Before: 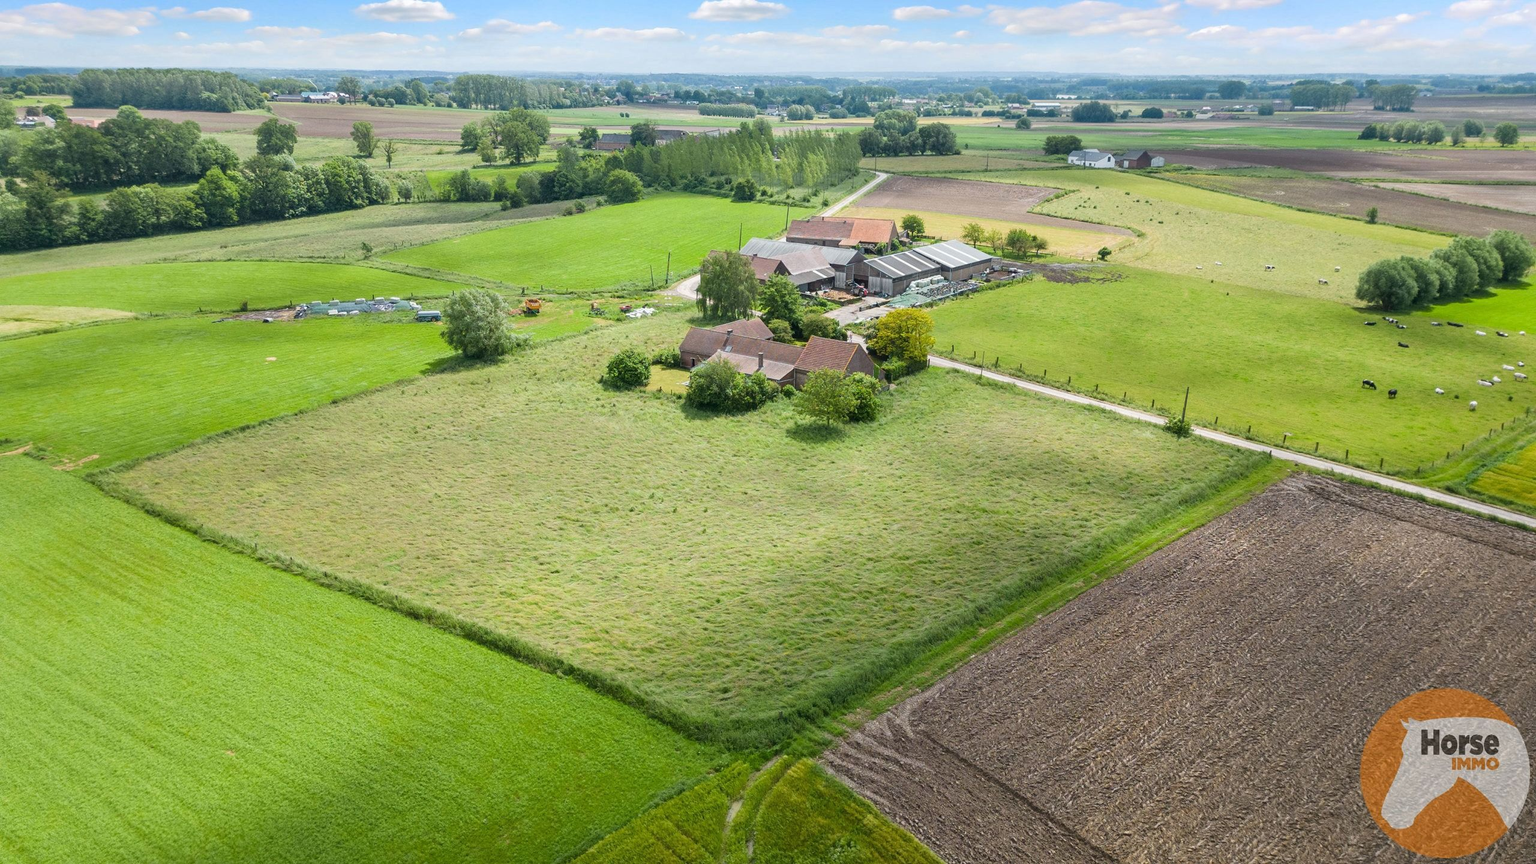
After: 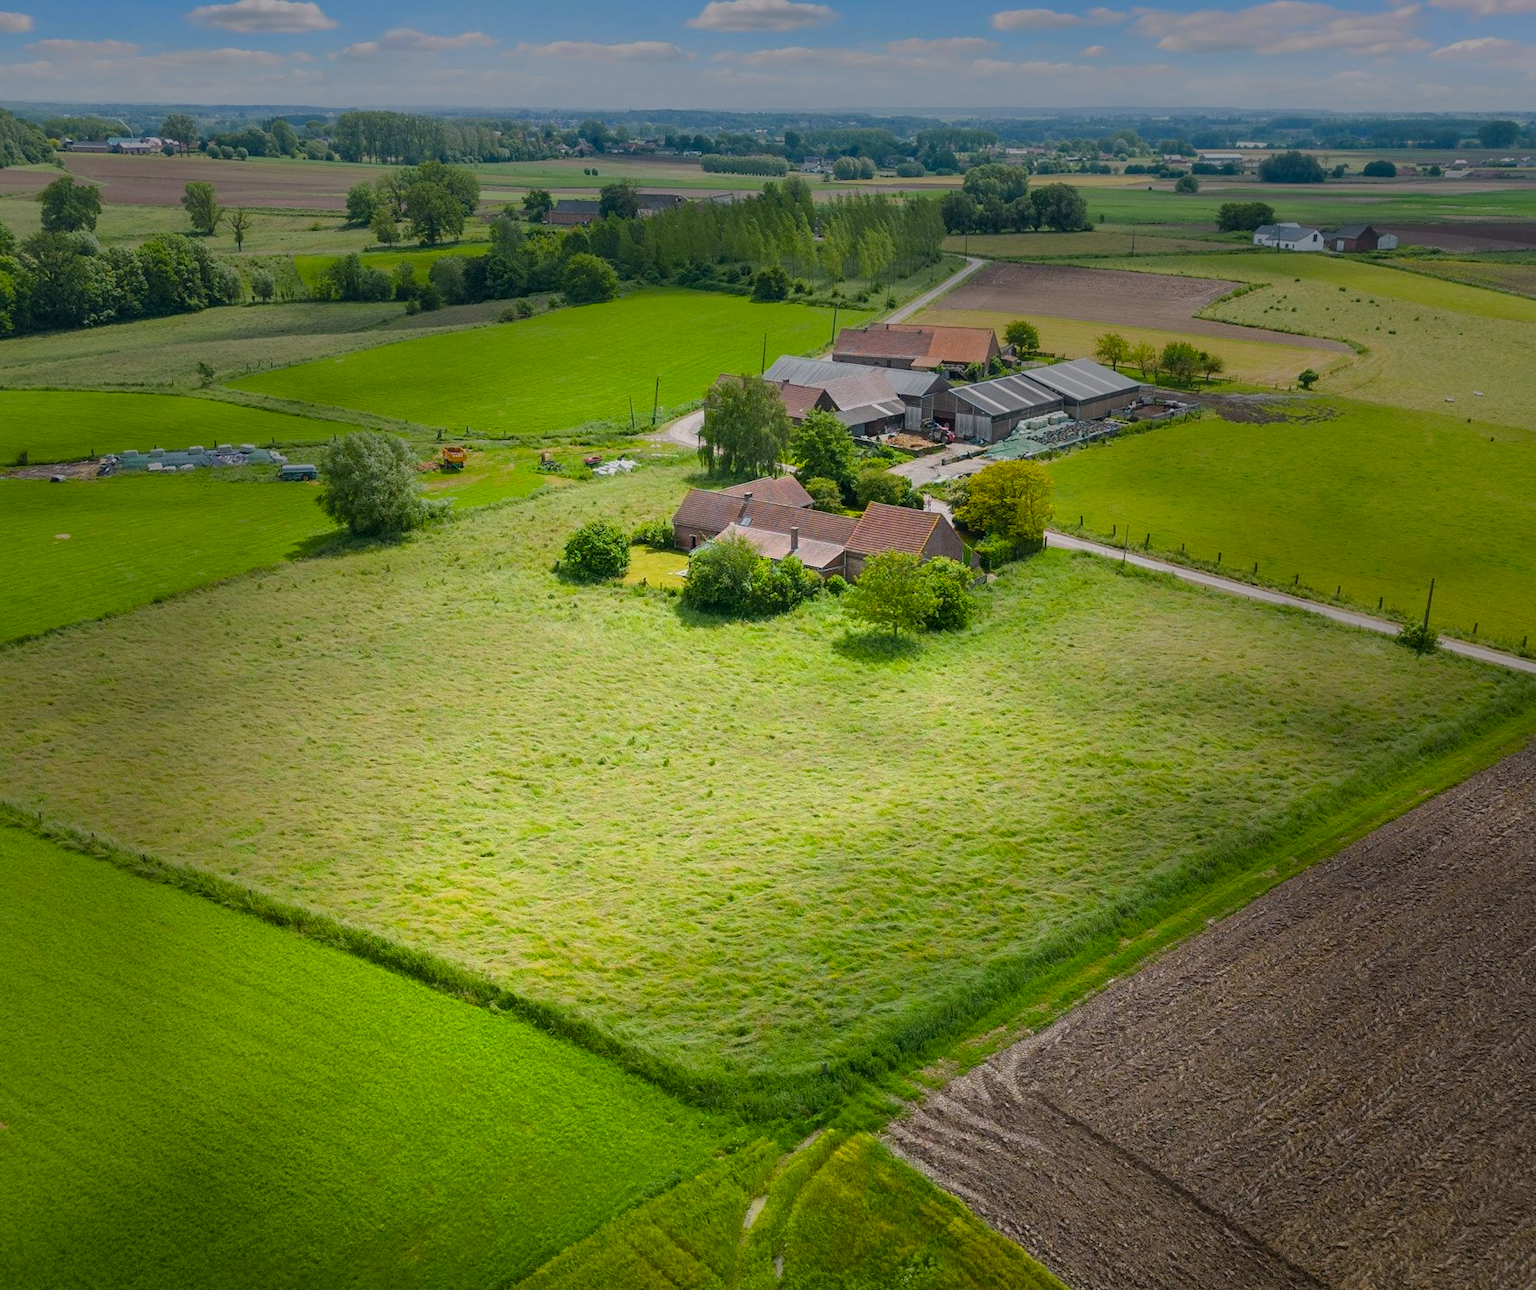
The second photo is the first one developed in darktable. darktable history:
color balance rgb: shadows lift › chroma 0.663%, shadows lift › hue 113.54°, power › hue 73.79°, highlights gain › chroma 0.29%, highlights gain › hue 331.77°, perceptual saturation grading › global saturation 25.919%, global vibrance 20%
vignetting: fall-off start 39%, fall-off radius 41.19%, brightness -0.629, saturation -0.008, center (-0.027, 0.397), unbound false
crop and rotate: left 14.947%, right 18.111%
